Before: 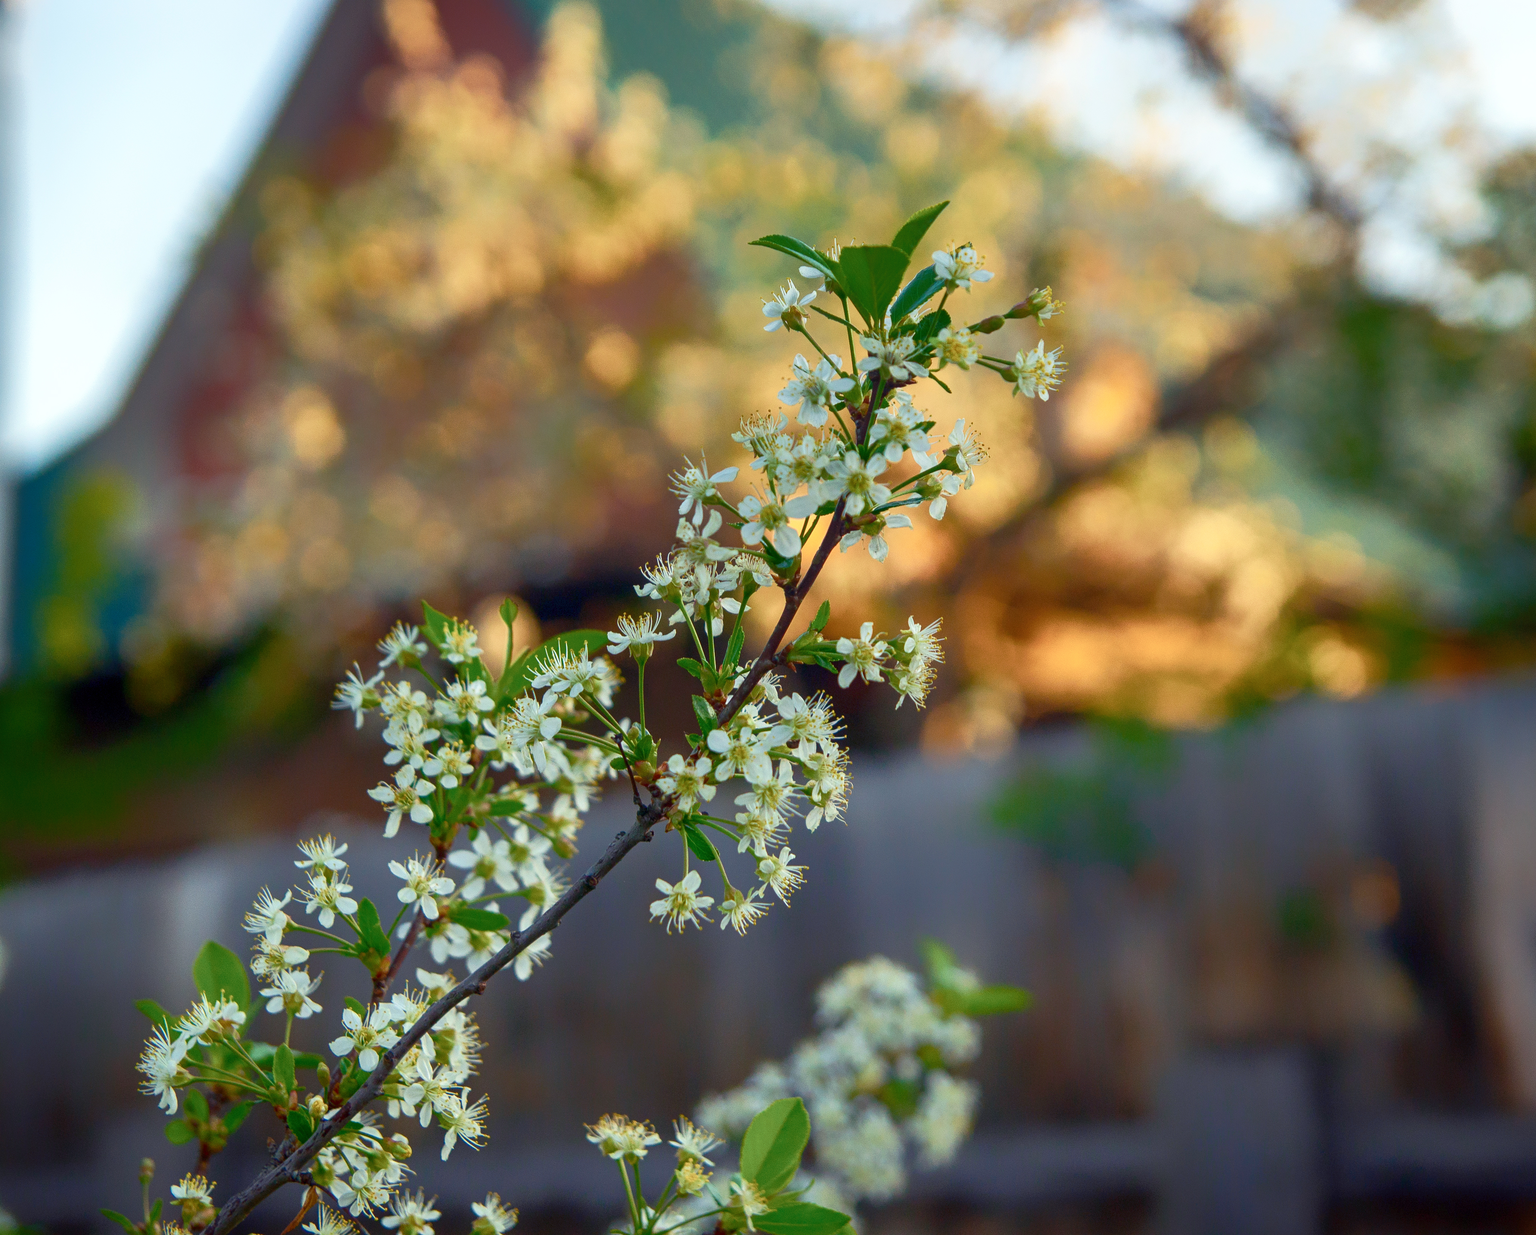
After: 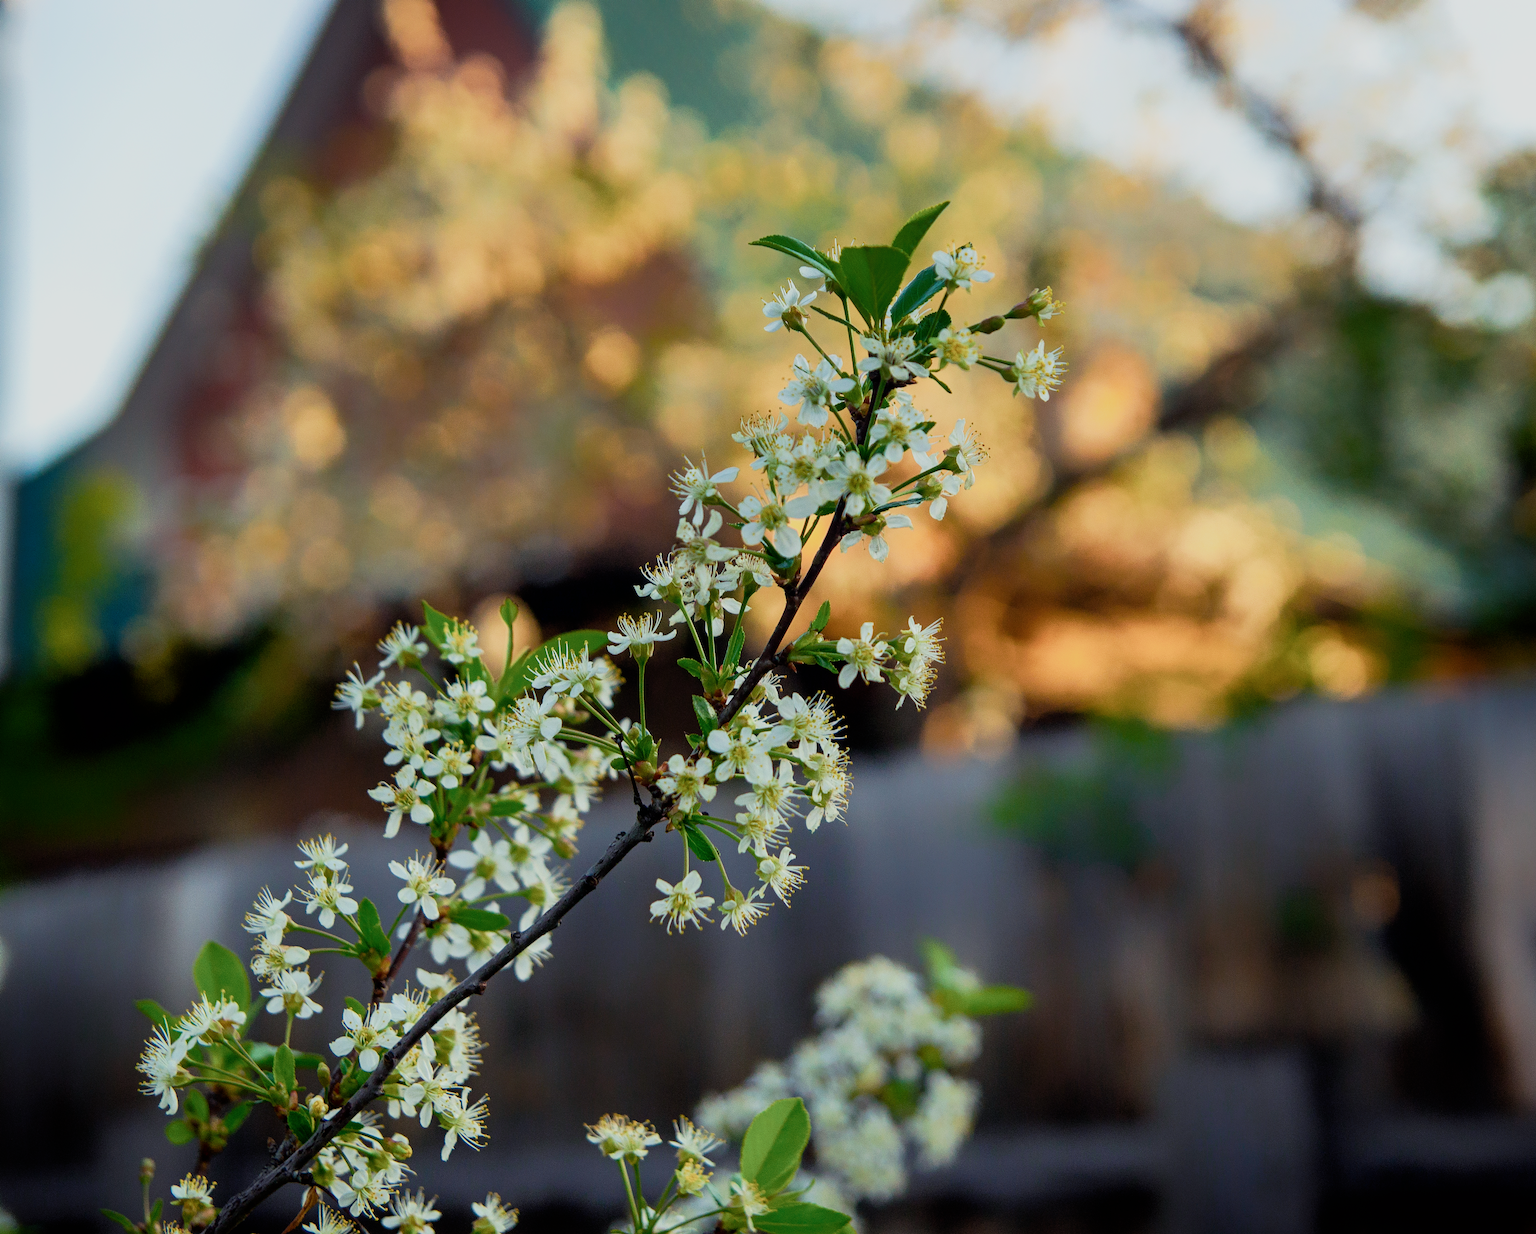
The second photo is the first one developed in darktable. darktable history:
filmic rgb: black relative exposure -5.07 EV, white relative exposure 3.95 EV, hardness 2.89, contrast 1.186, highlights saturation mix -28.52%
